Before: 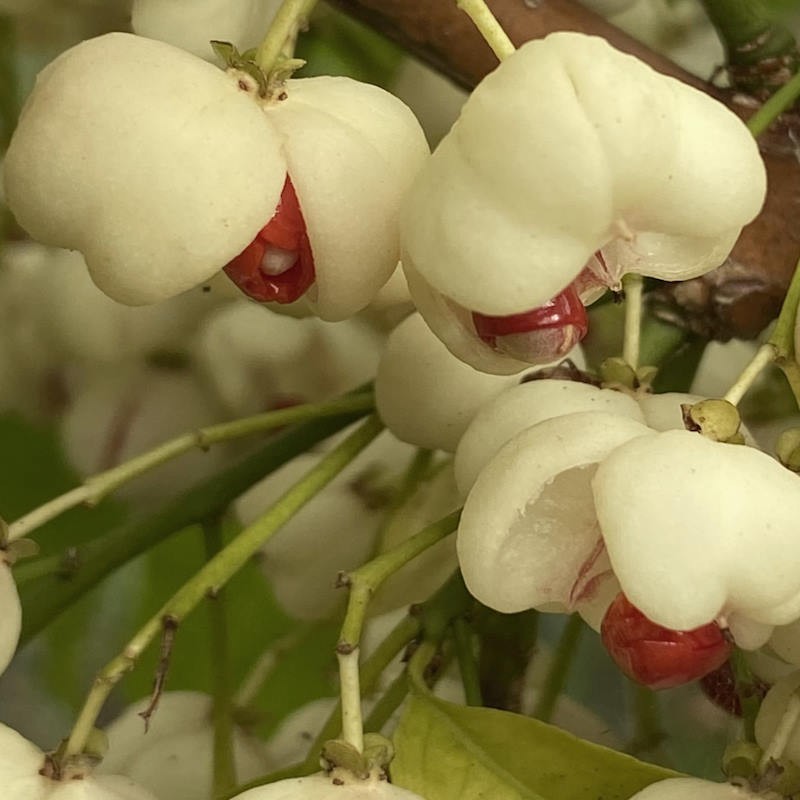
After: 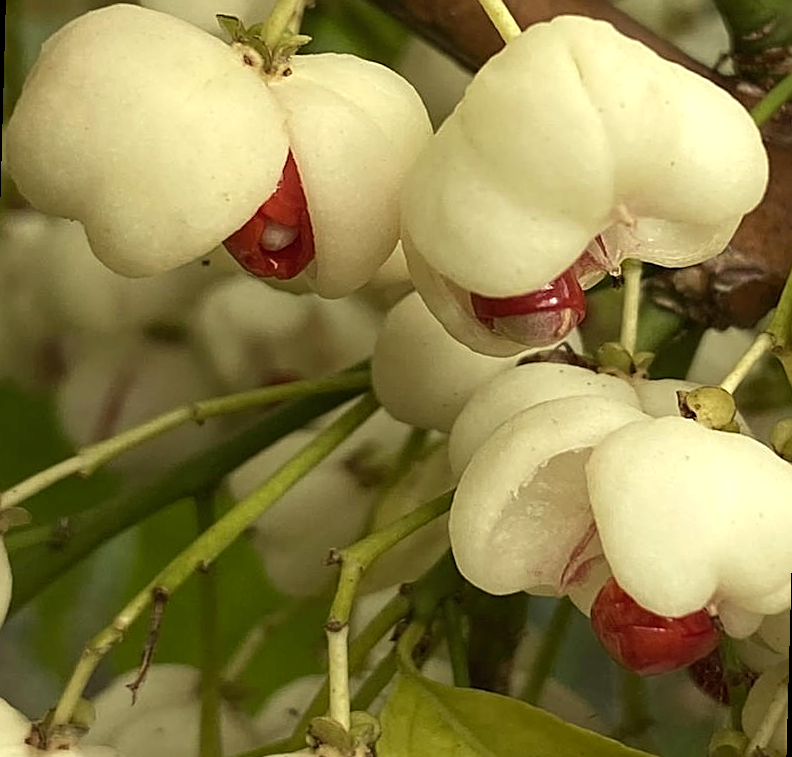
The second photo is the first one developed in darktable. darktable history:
sharpen: on, module defaults
color balance: contrast 10%
rotate and perspective: rotation 1.57°, crop left 0.018, crop right 0.982, crop top 0.039, crop bottom 0.961
